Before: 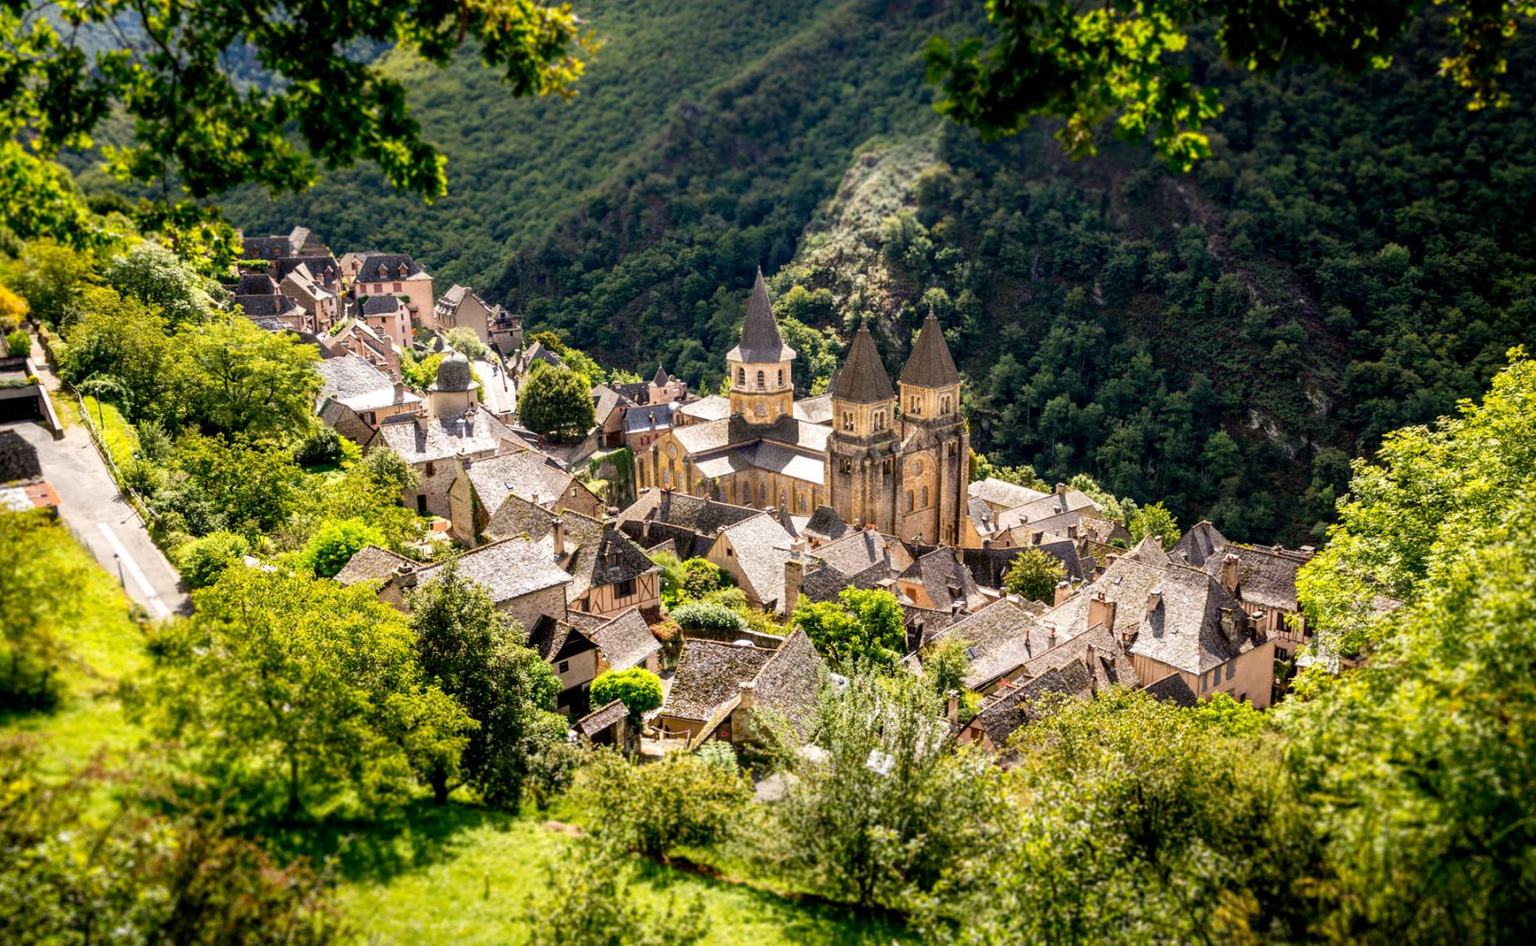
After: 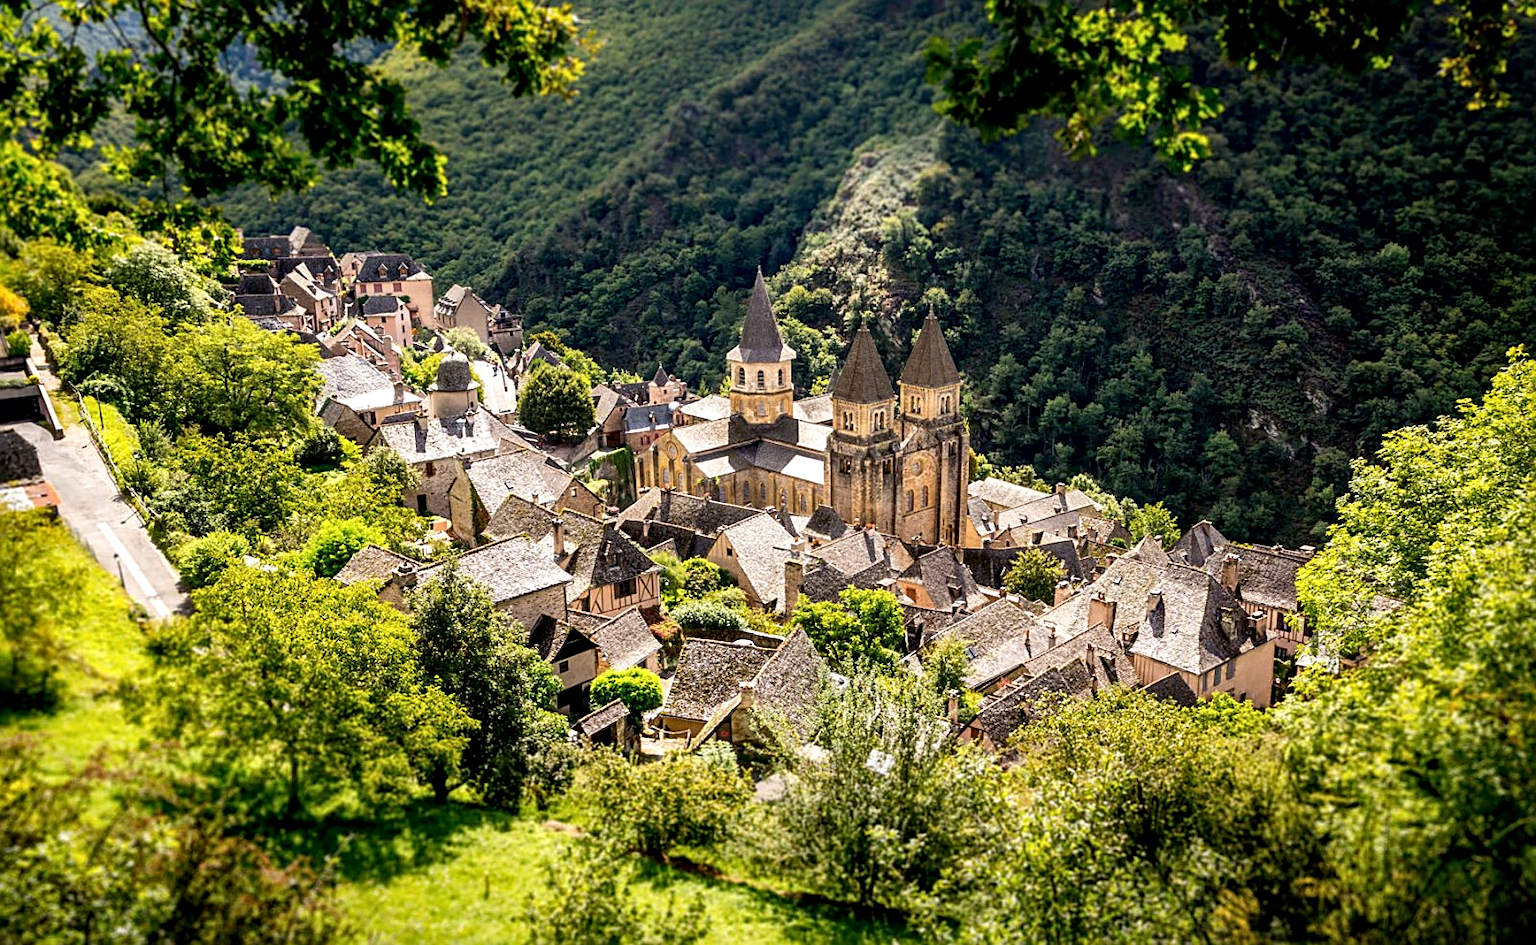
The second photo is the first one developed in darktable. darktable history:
local contrast: mode bilateral grid, contrast 25, coarseness 50, detail 123%, midtone range 0.2
sharpen: on, module defaults
